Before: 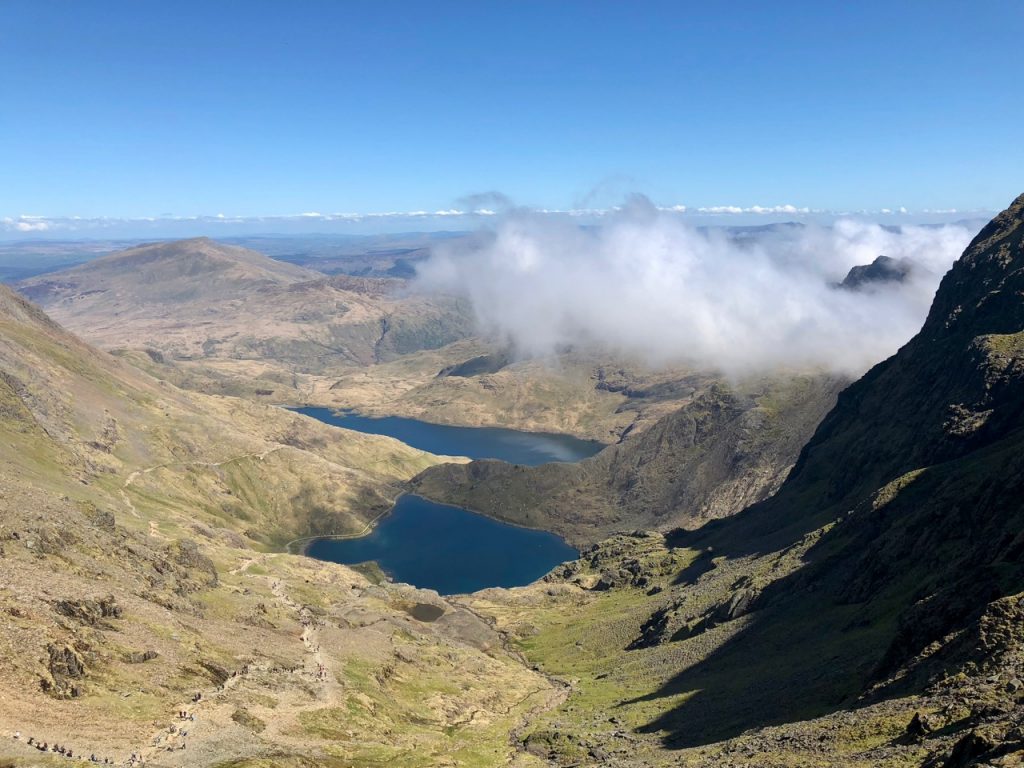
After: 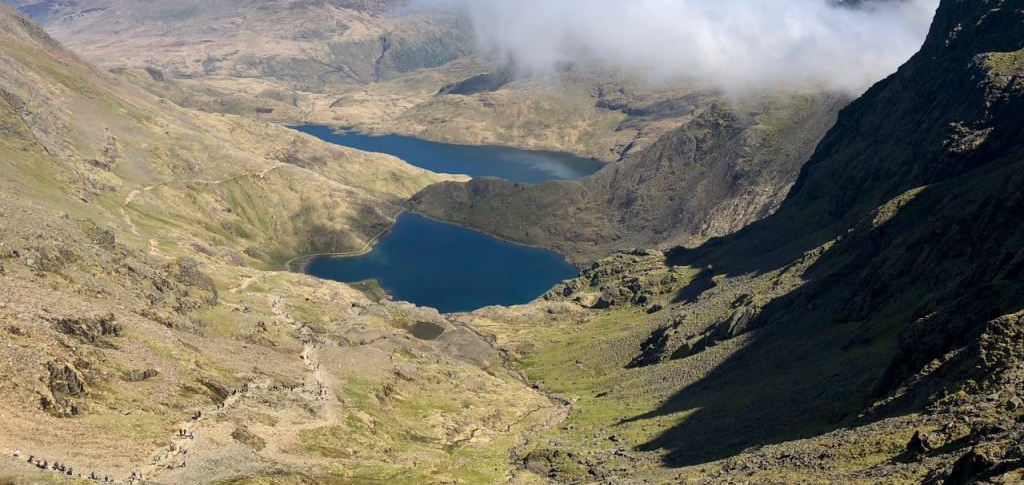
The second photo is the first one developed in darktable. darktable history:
crop and rotate: top 36.765%
